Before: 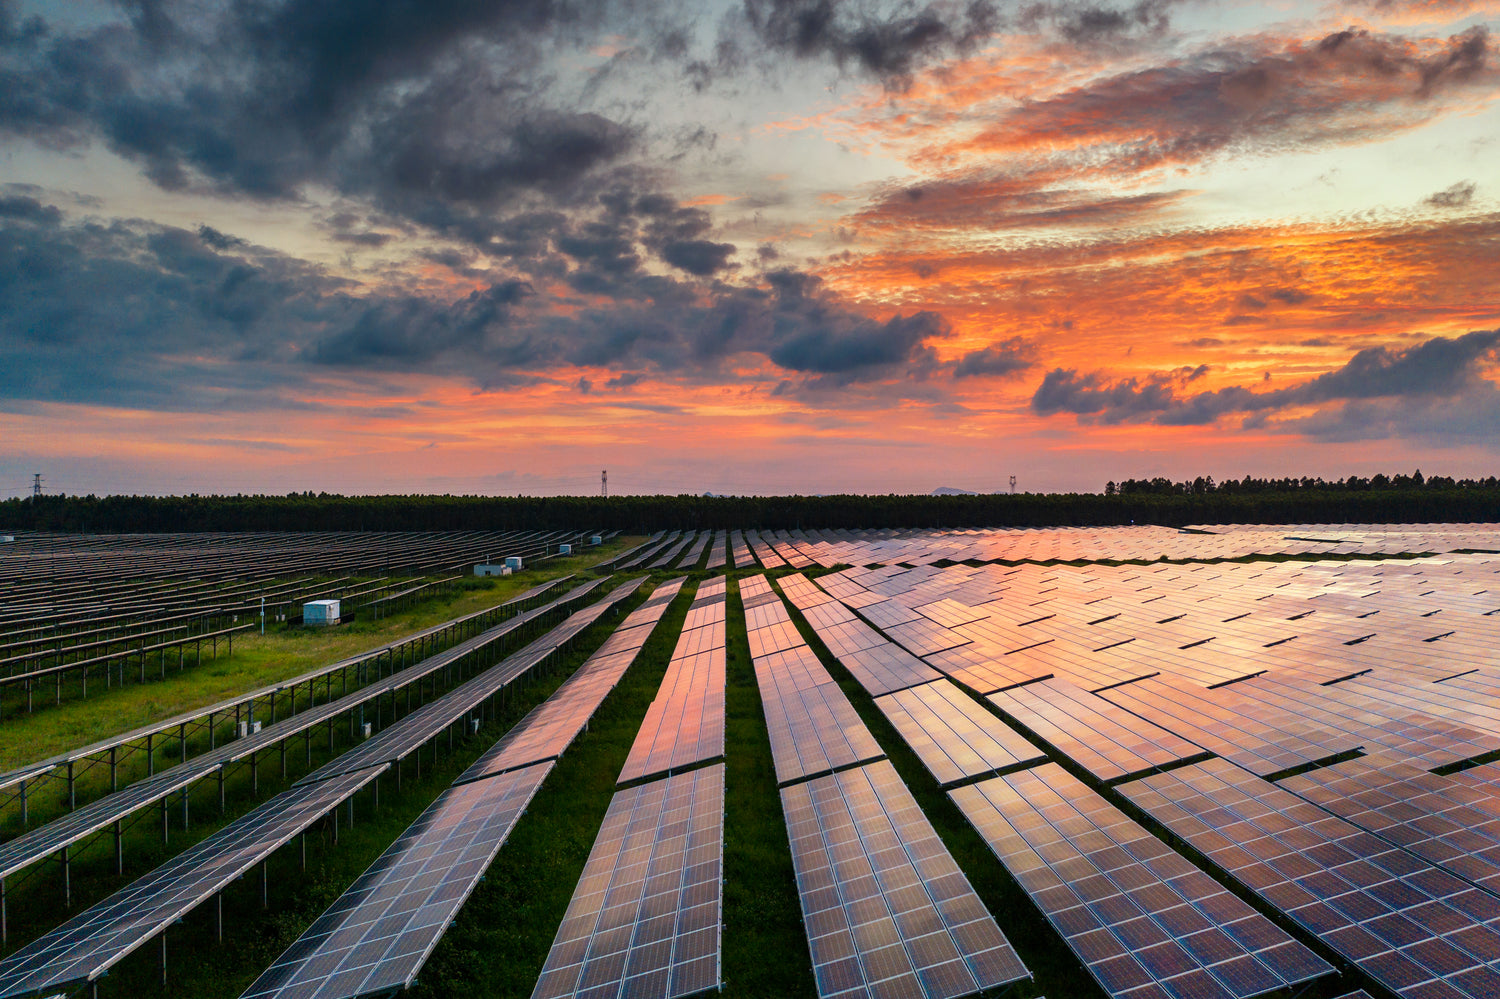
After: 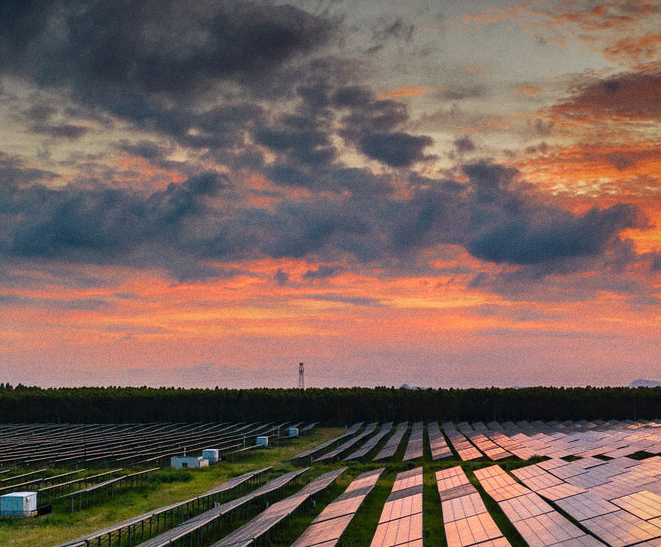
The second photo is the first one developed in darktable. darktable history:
vignetting: fall-off start 97.52%, fall-off radius 100%, brightness -0.574, saturation 0, center (-0.027, 0.404), width/height ratio 1.368, unbound false
shadows and highlights: low approximation 0.01, soften with gaussian
grain: coarseness 0.09 ISO
crop: left 20.248%, top 10.86%, right 35.675%, bottom 34.321%
